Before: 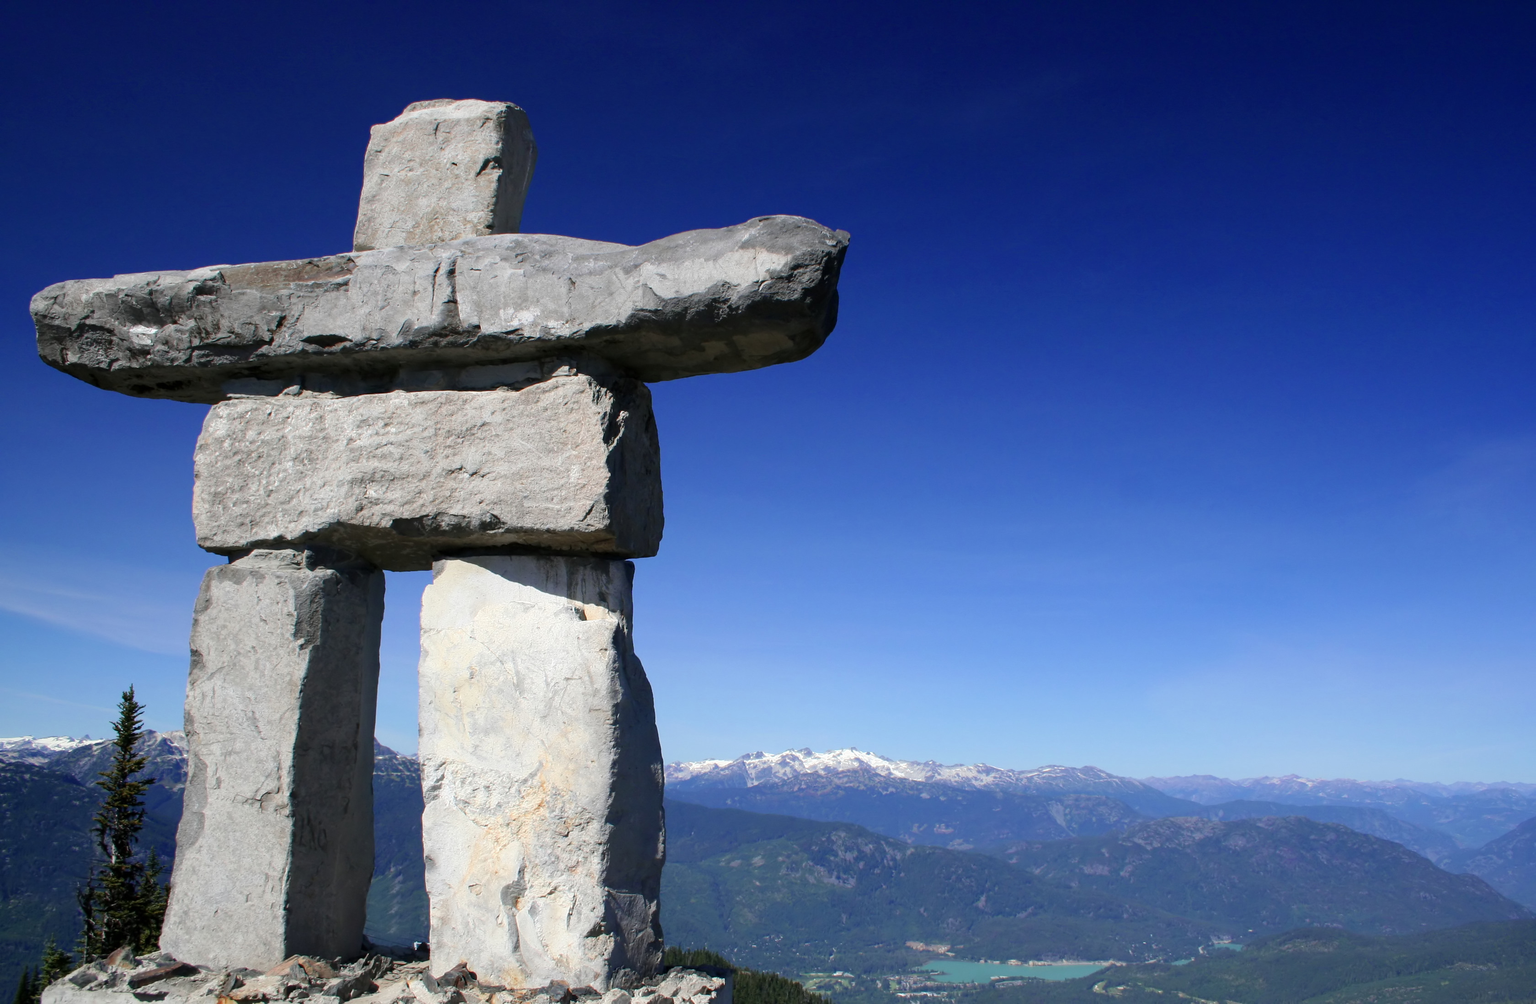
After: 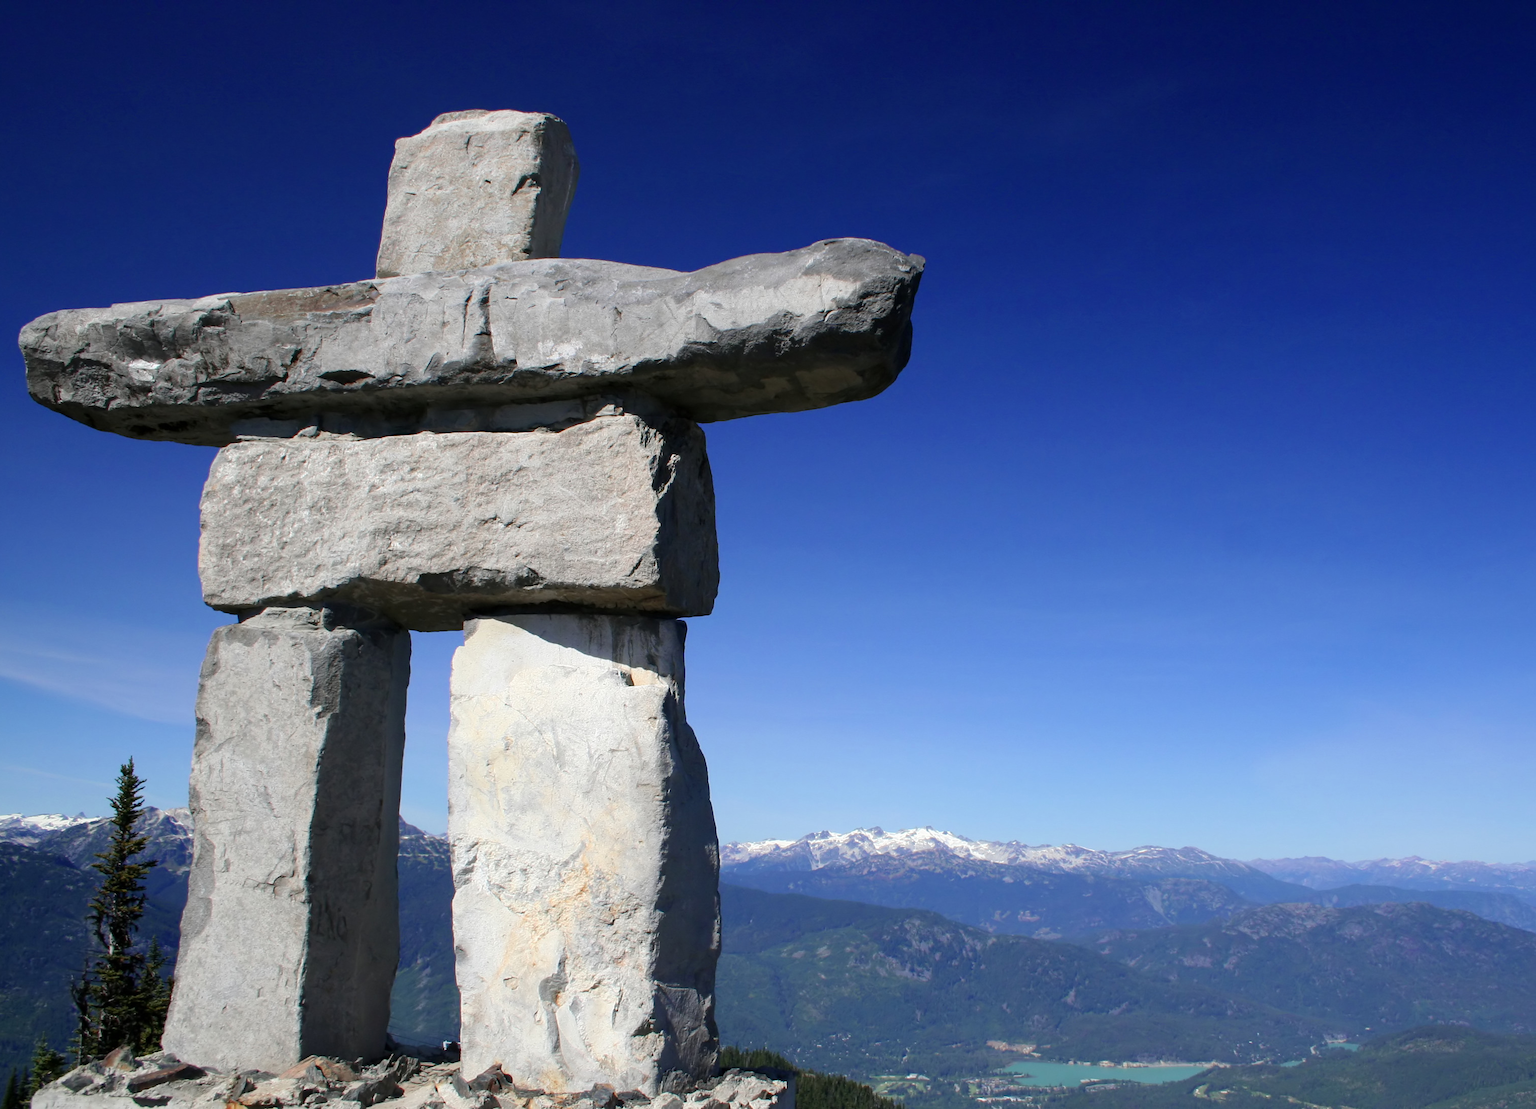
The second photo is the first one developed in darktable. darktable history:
crop and rotate: left 0.873%, right 8.64%
